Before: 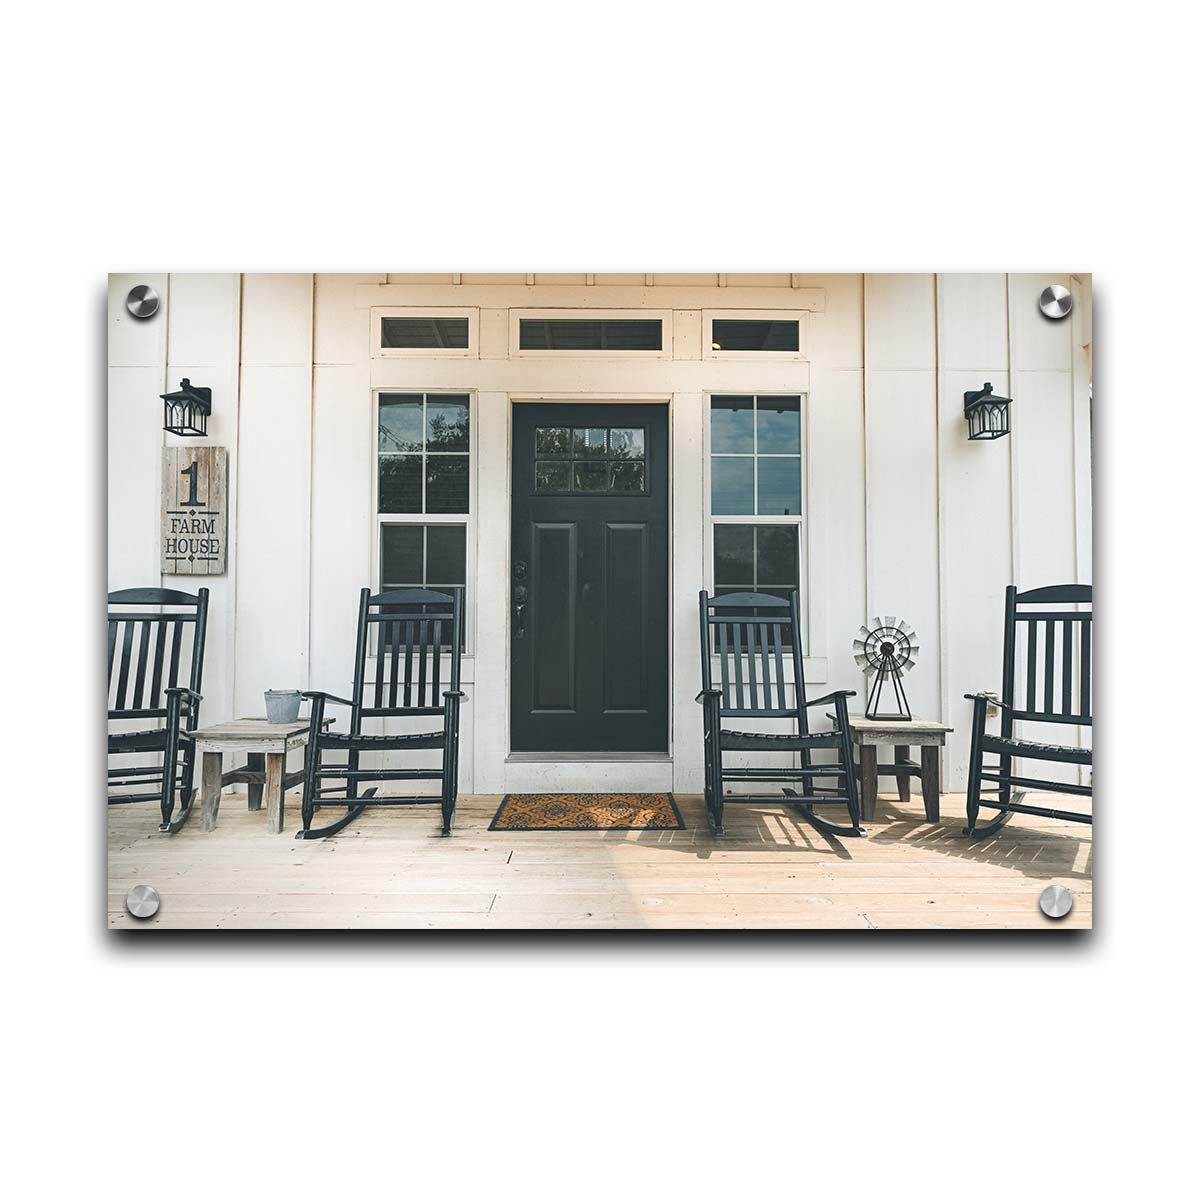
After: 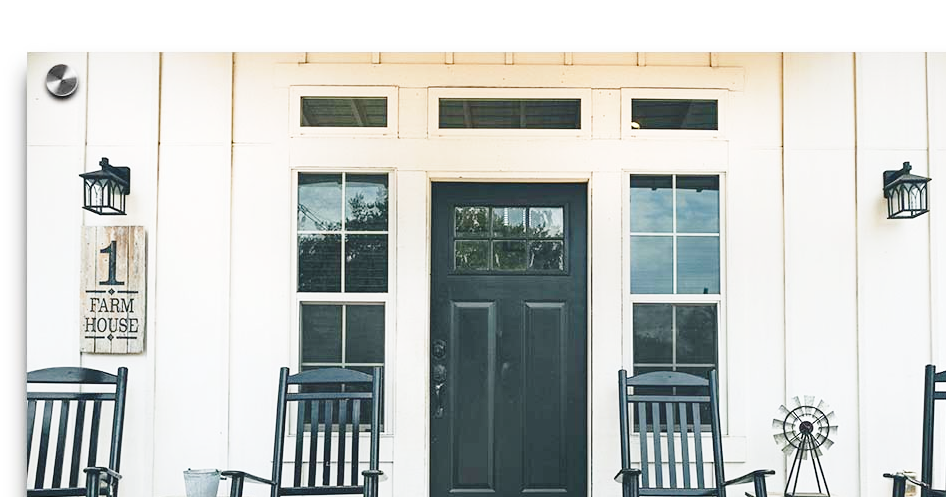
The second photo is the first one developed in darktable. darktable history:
base curve: curves: ch0 [(0, 0) (0.028, 0.03) (0.121, 0.232) (0.46, 0.748) (0.859, 0.968) (1, 1)], preserve colors none
crop: left 6.829%, top 18.479%, right 14.287%, bottom 40.064%
levels: mode automatic
